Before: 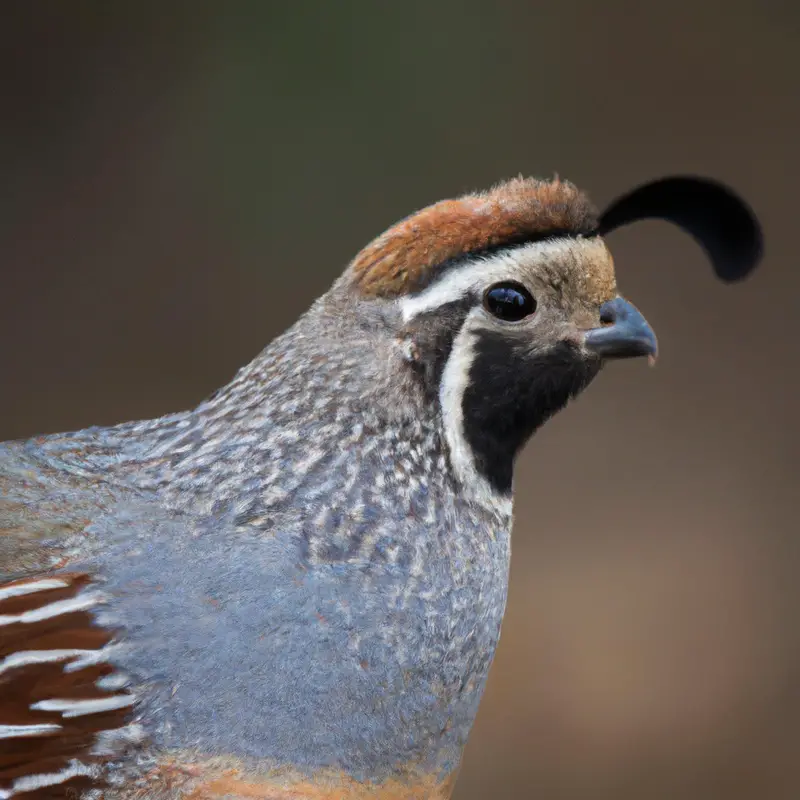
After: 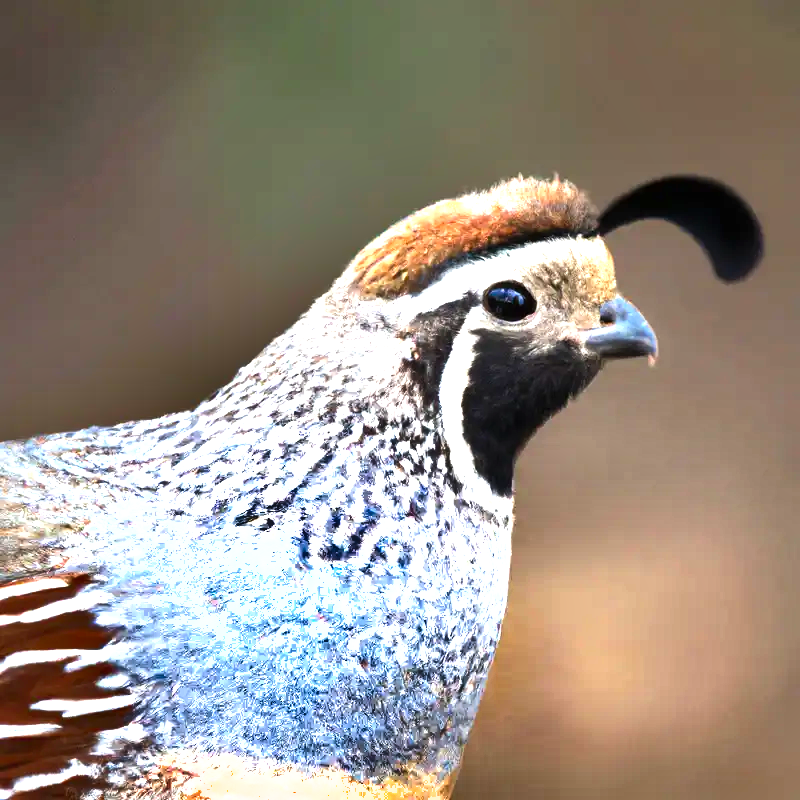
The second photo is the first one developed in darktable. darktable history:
shadows and highlights: white point adjustment 0.1, highlights -70, soften with gaussian
levels: levels [0, 0.281, 0.562]
exposure: exposure -0.116 EV, compensate exposure bias true, compensate highlight preservation false
